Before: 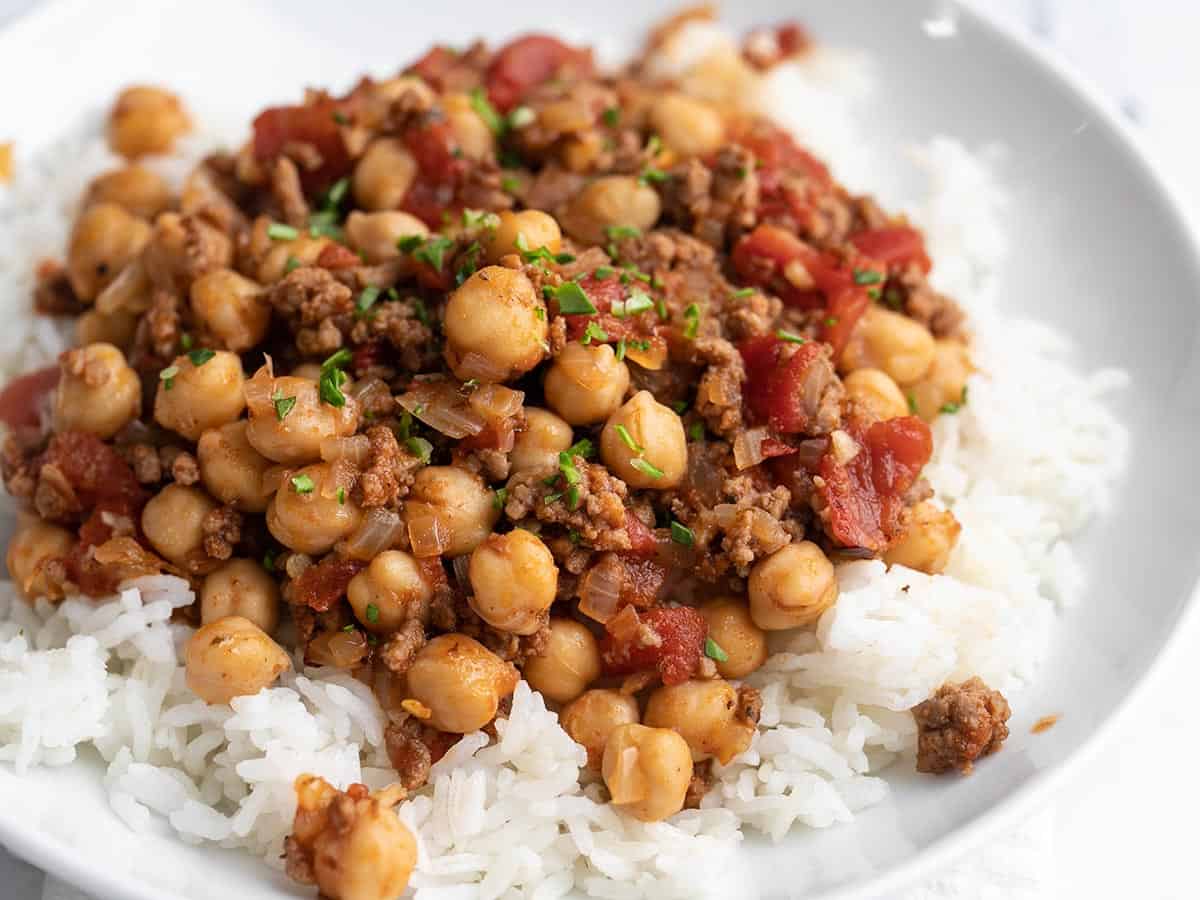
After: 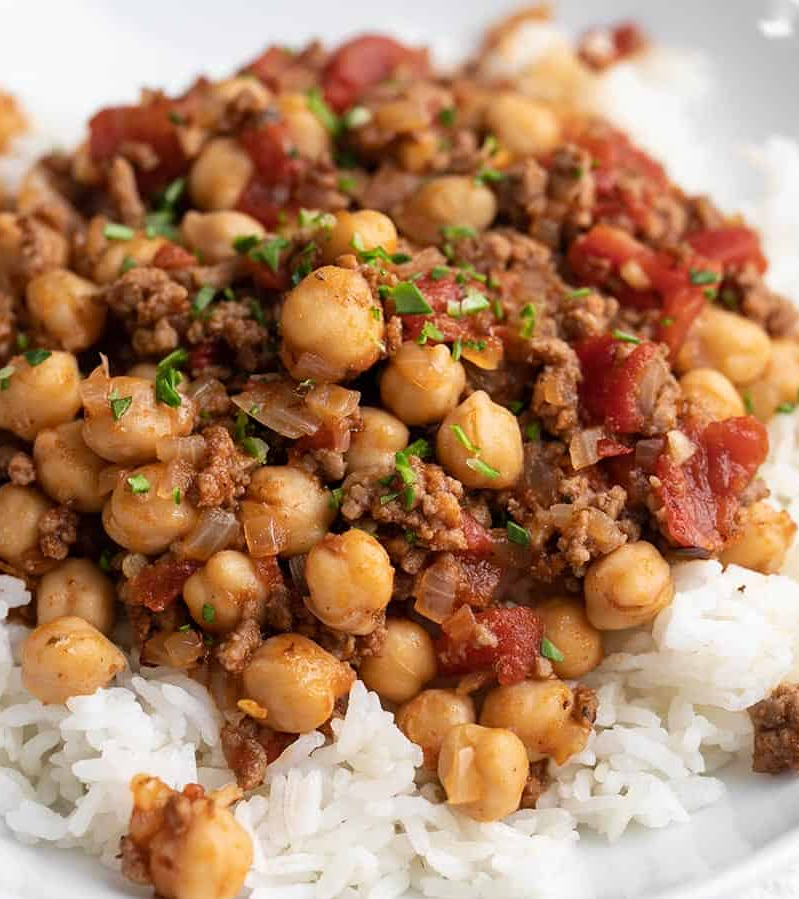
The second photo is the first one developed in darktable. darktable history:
crop and rotate: left 13.744%, right 19.634%
